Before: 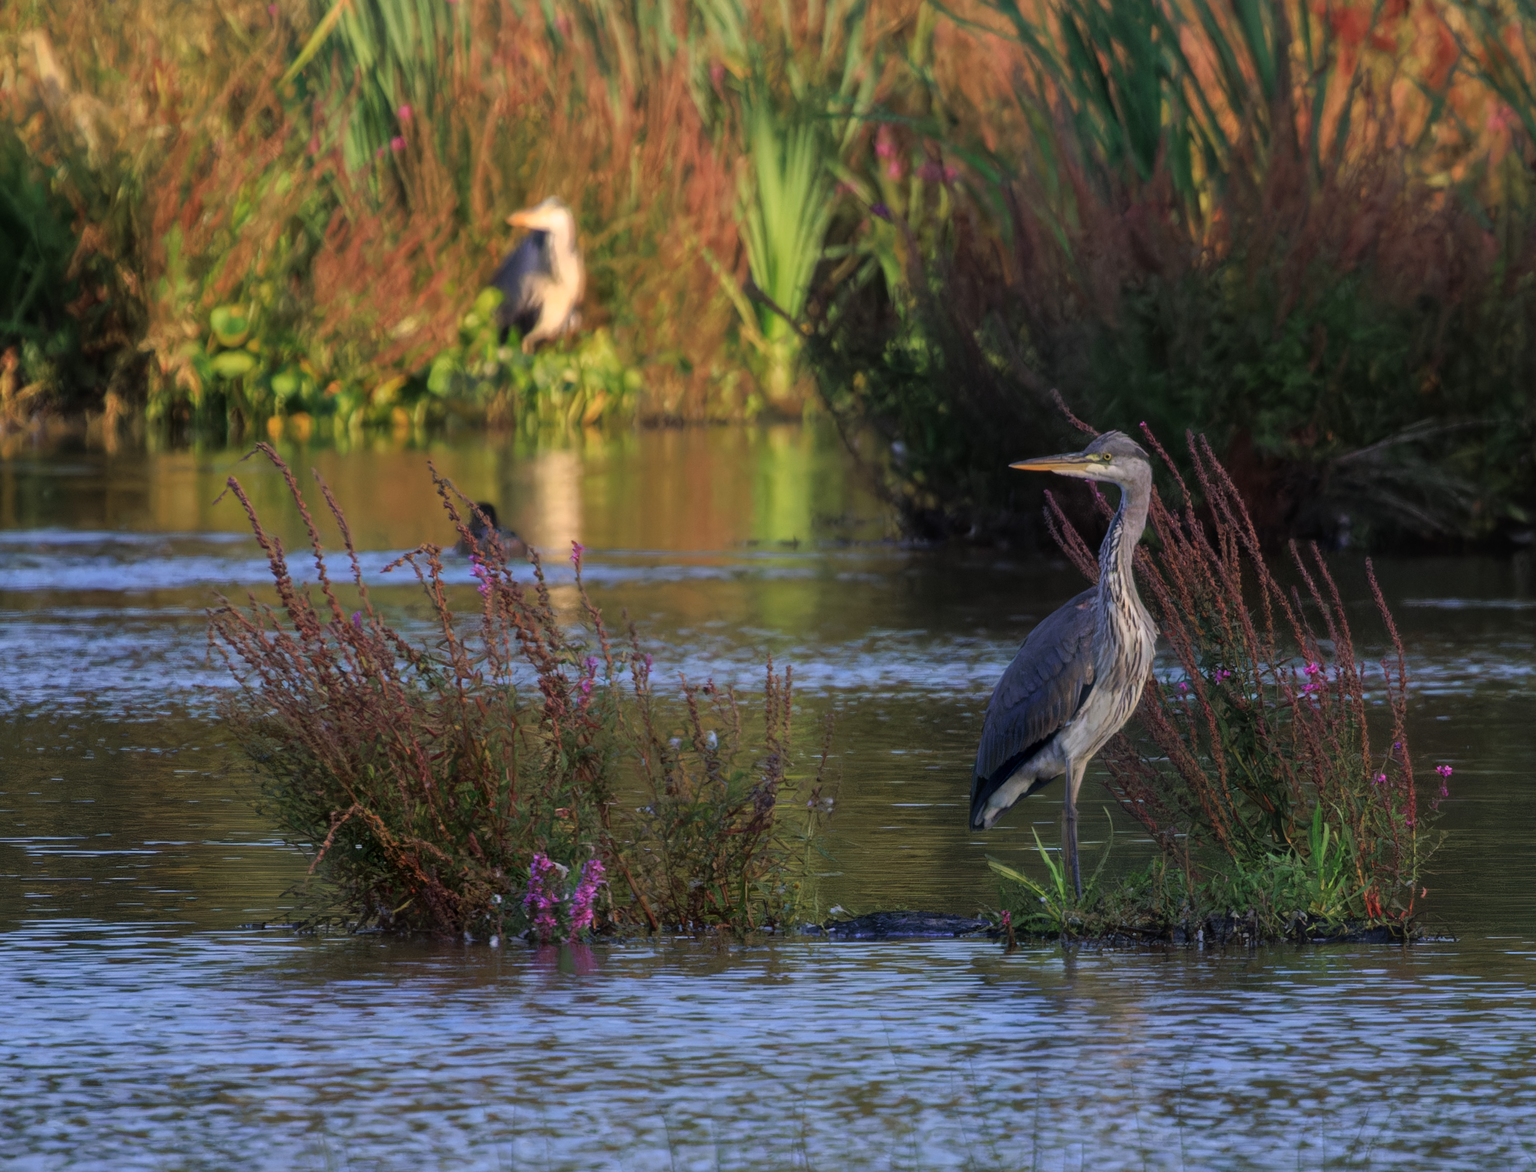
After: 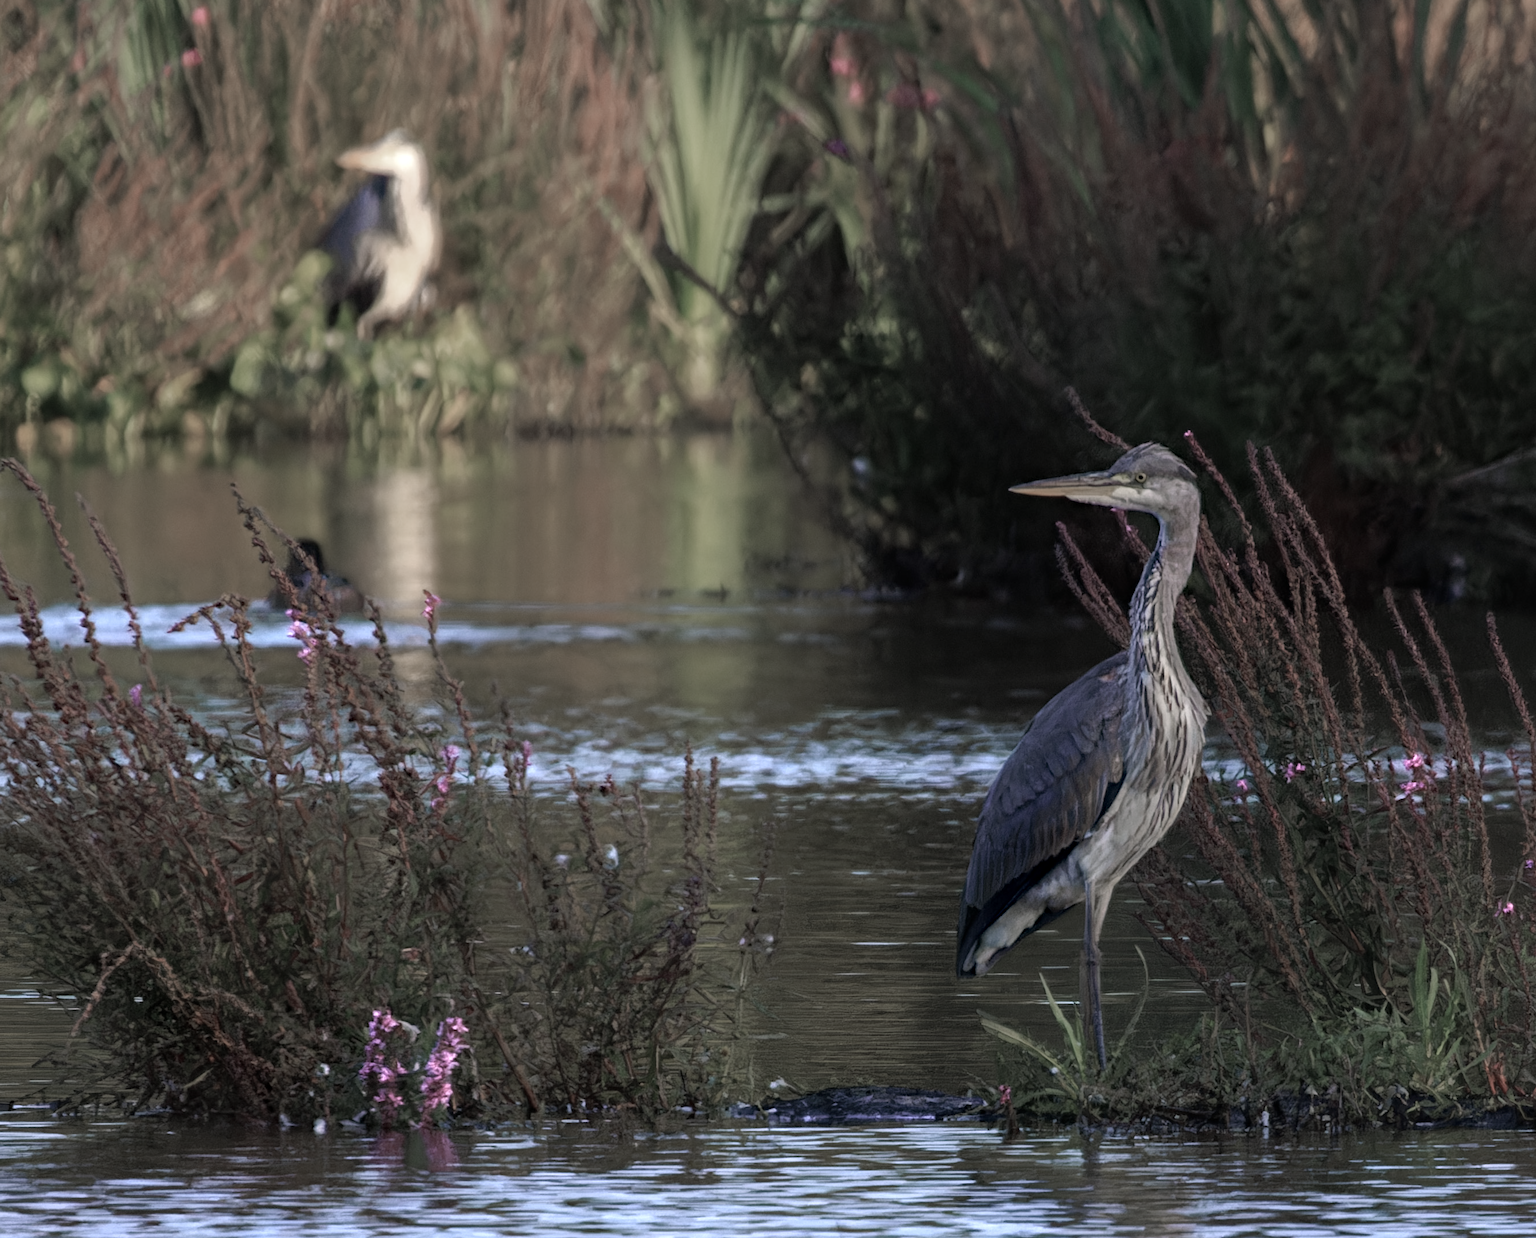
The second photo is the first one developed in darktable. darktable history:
color zones: curves: ch0 [(0, 0.613) (0.01, 0.613) (0.245, 0.448) (0.498, 0.529) (0.642, 0.665) (0.879, 0.777) (0.99, 0.613)]; ch1 [(0, 0.272) (0.219, 0.127) (0.724, 0.346)]
haze removal: strength 0.294, distance 0.25, compatibility mode true, adaptive false
crop: left 16.638%, top 8.567%, right 8.668%, bottom 12.51%
